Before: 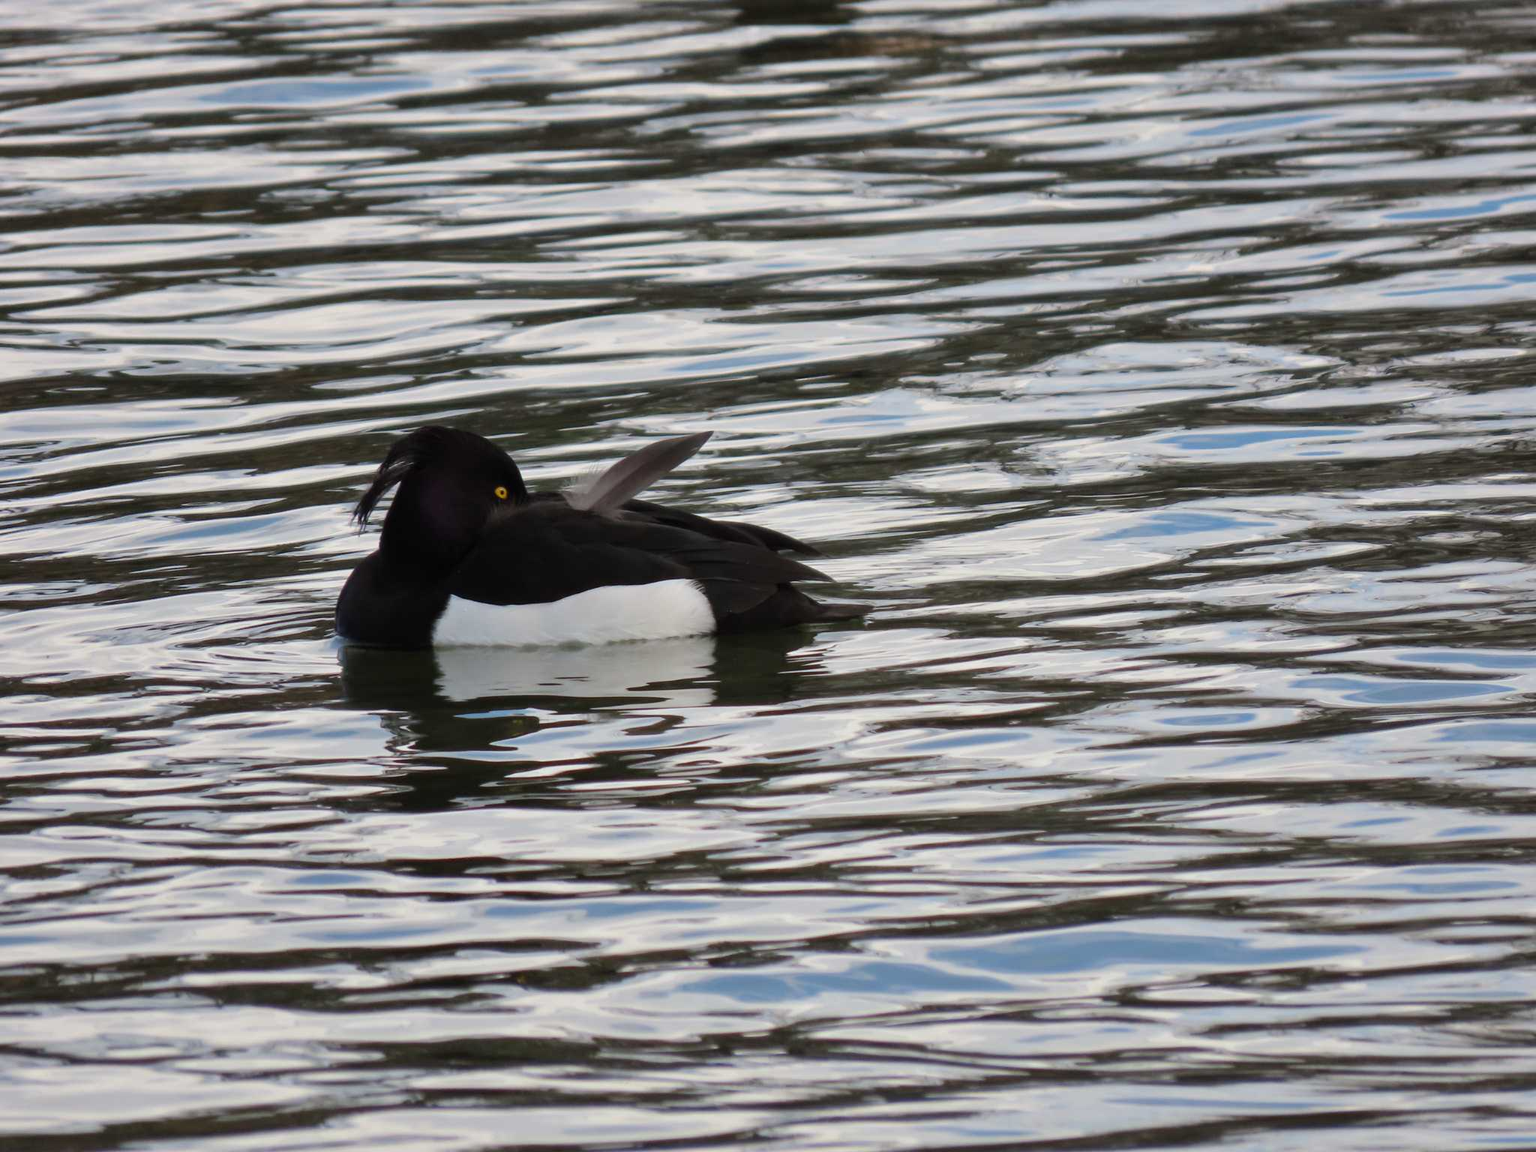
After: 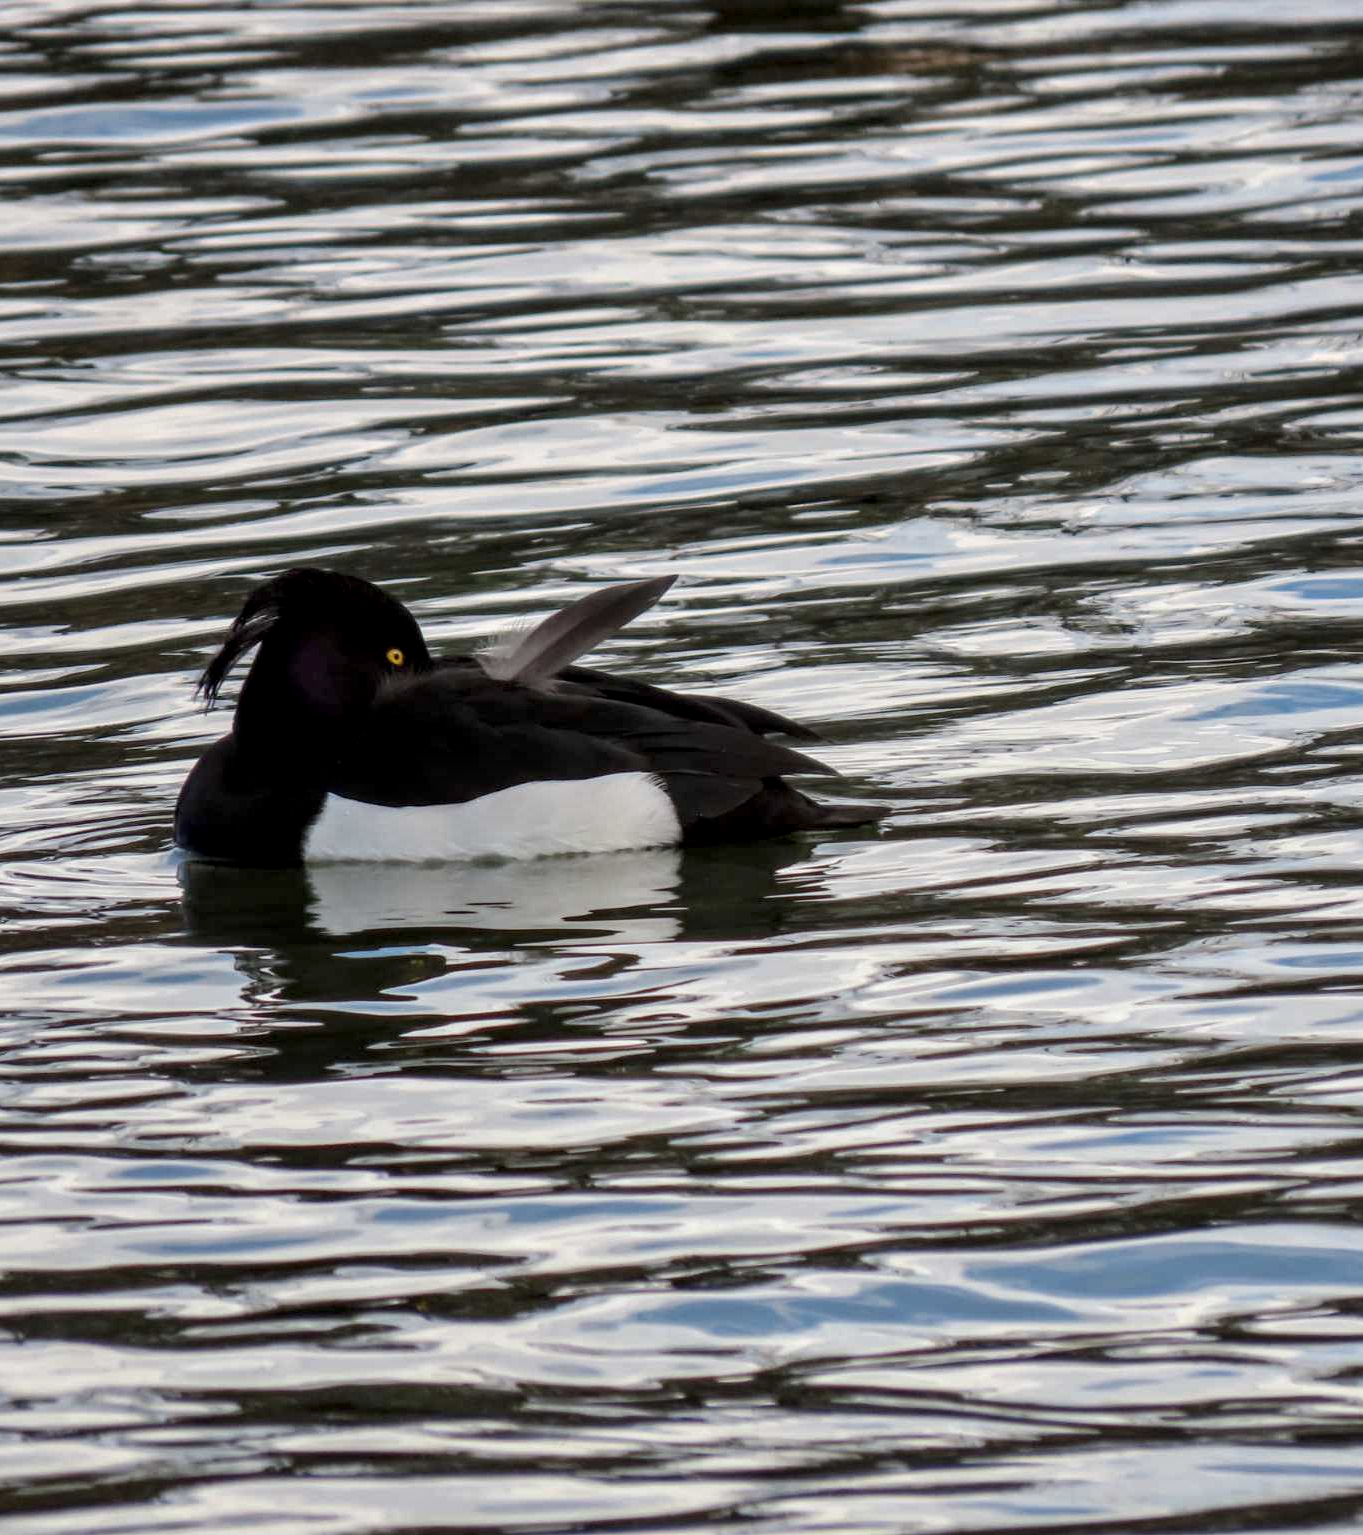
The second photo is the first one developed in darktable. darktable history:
local contrast: detail 150%
crop and rotate: left 13.347%, right 20.065%
